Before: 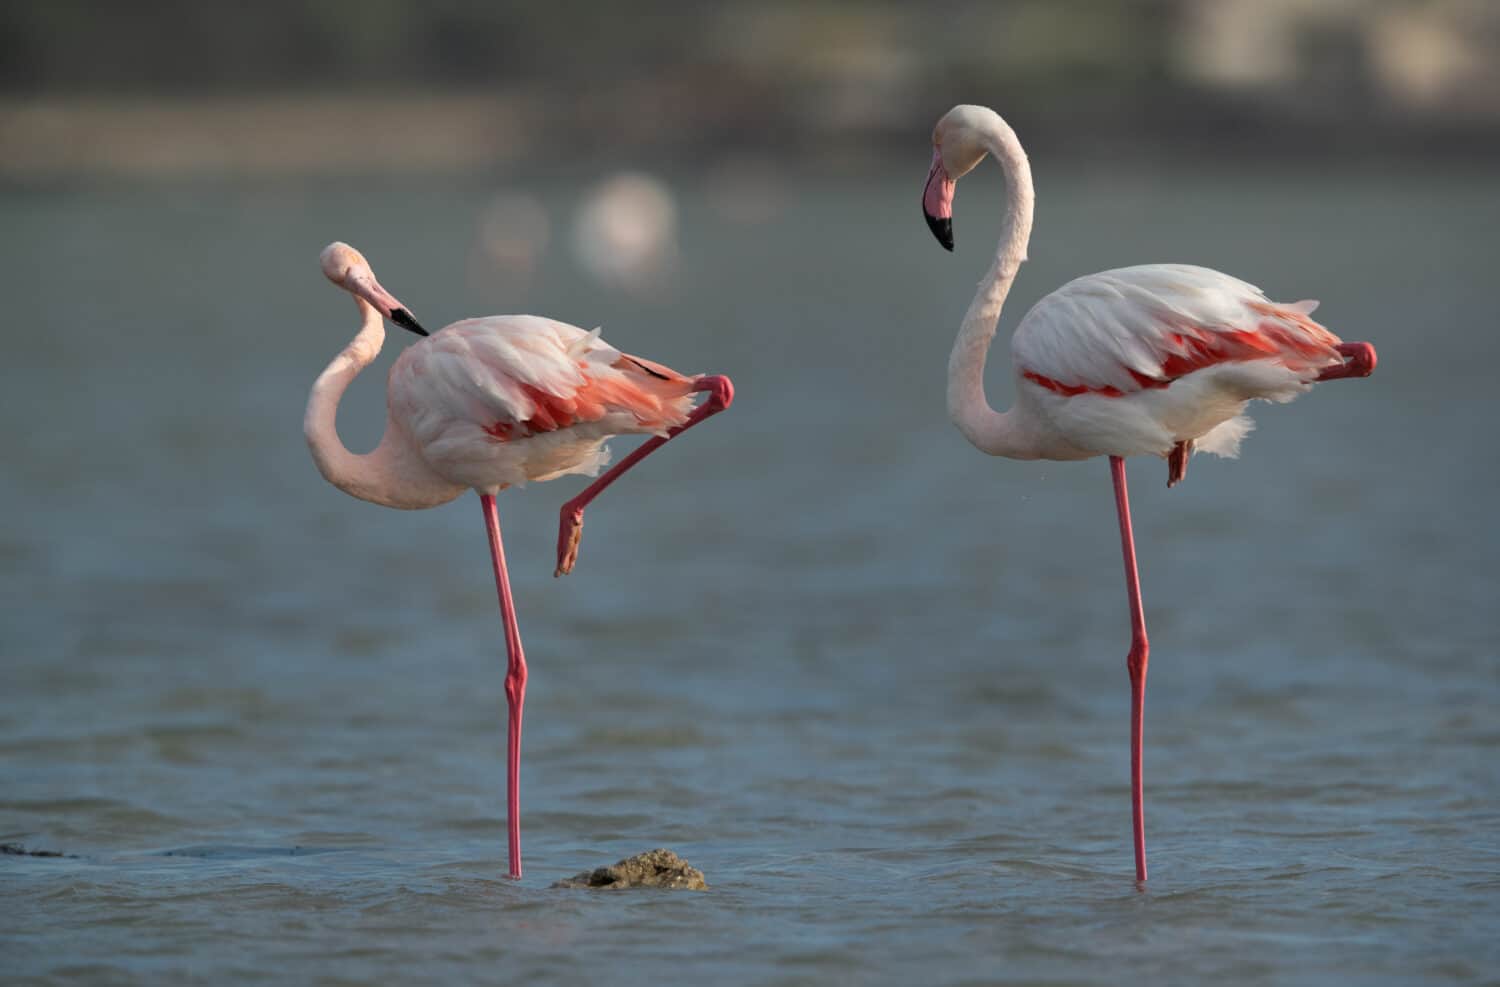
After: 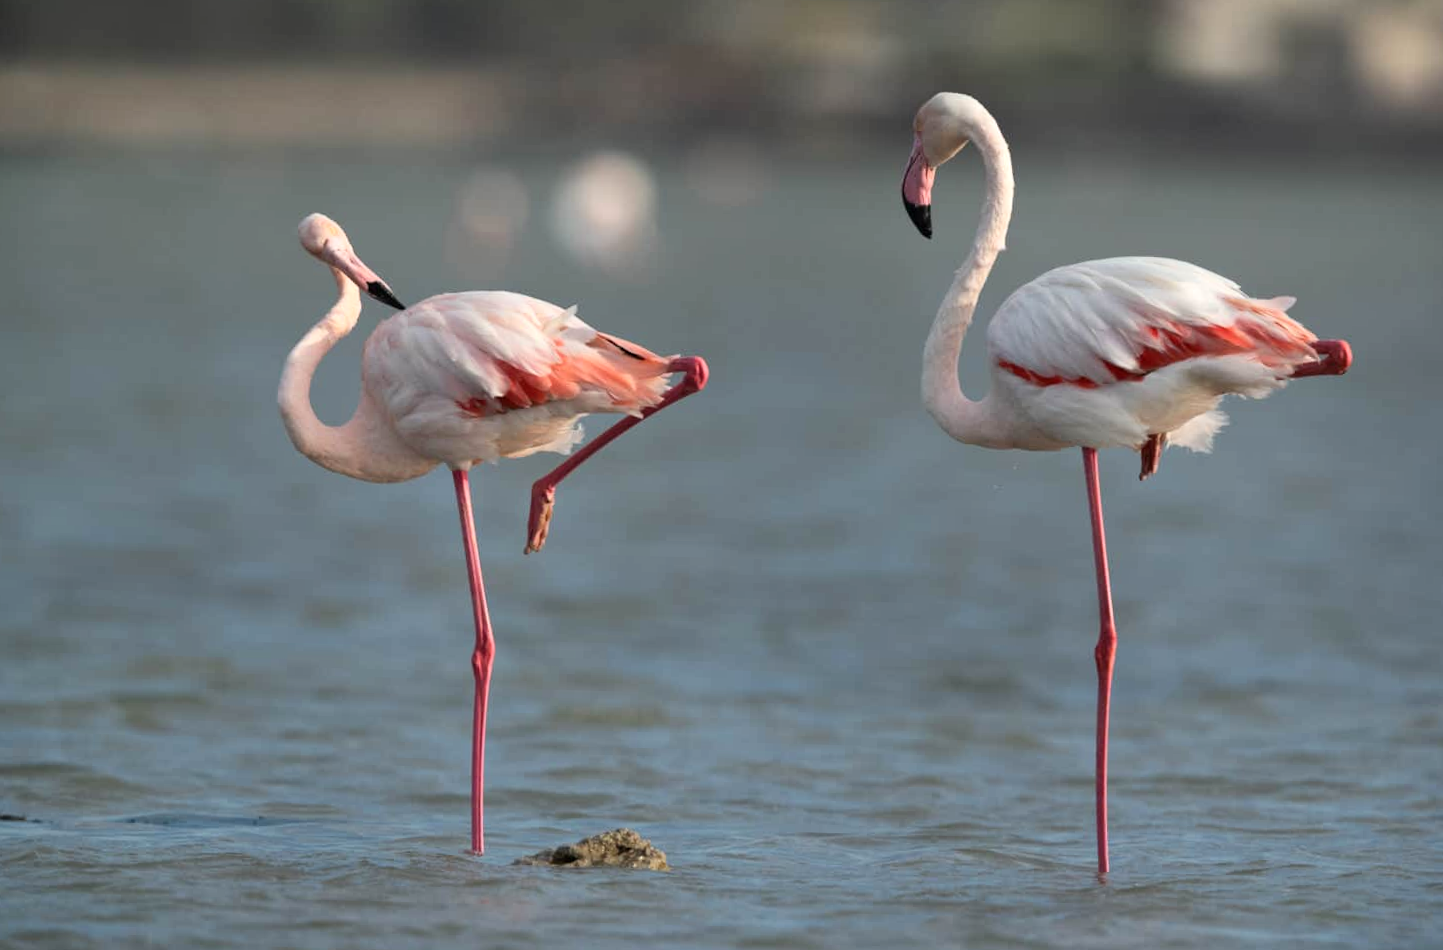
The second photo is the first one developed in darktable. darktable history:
crop and rotate: angle -1.47°
exposure: exposure 0.202 EV, compensate highlight preservation false
contrast brightness saturation: contrast 0.152, brightness 0.053
